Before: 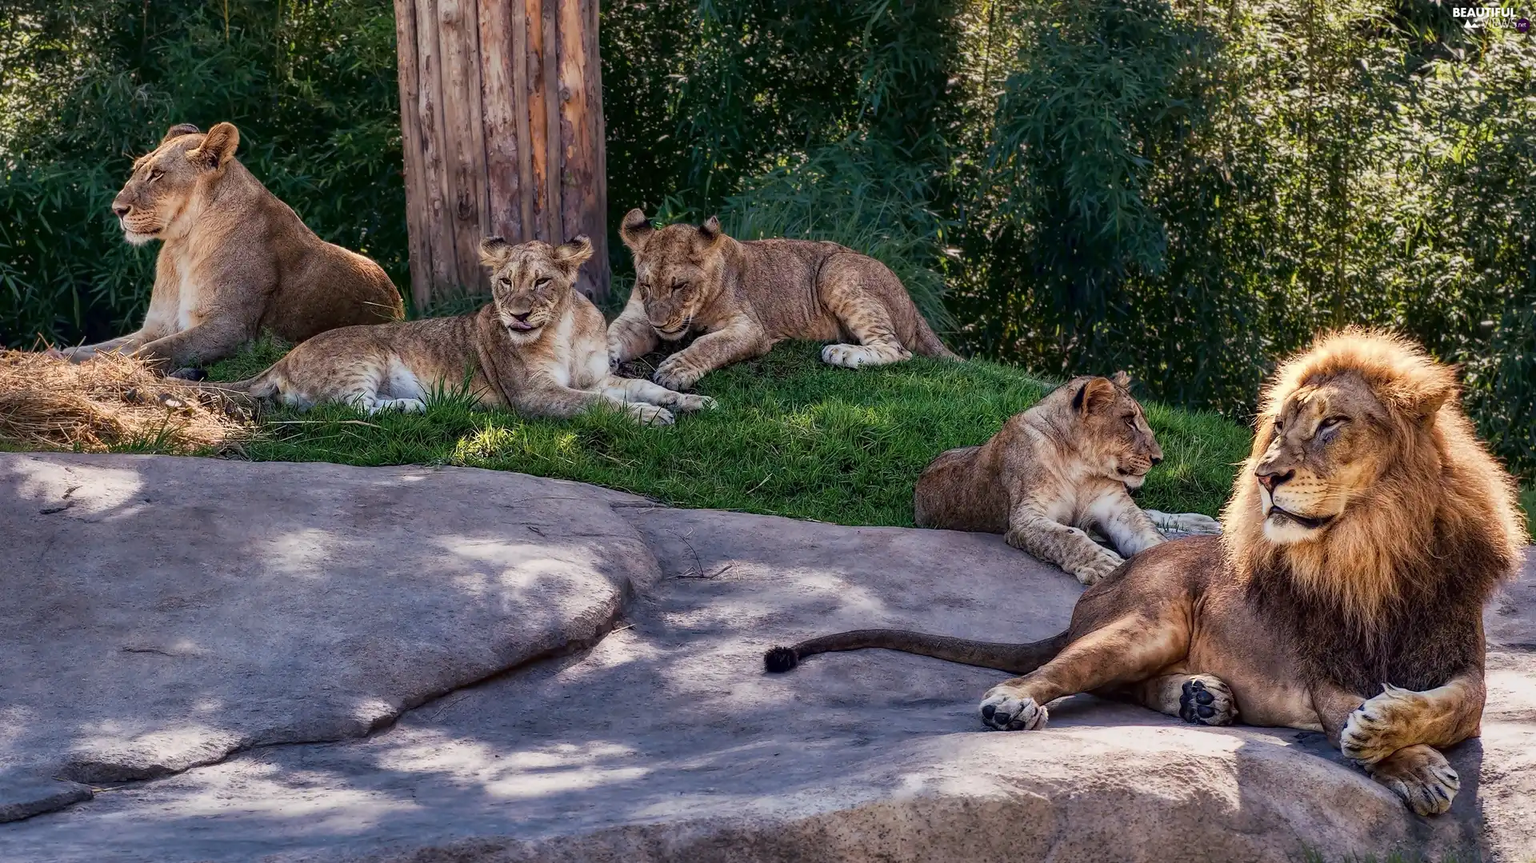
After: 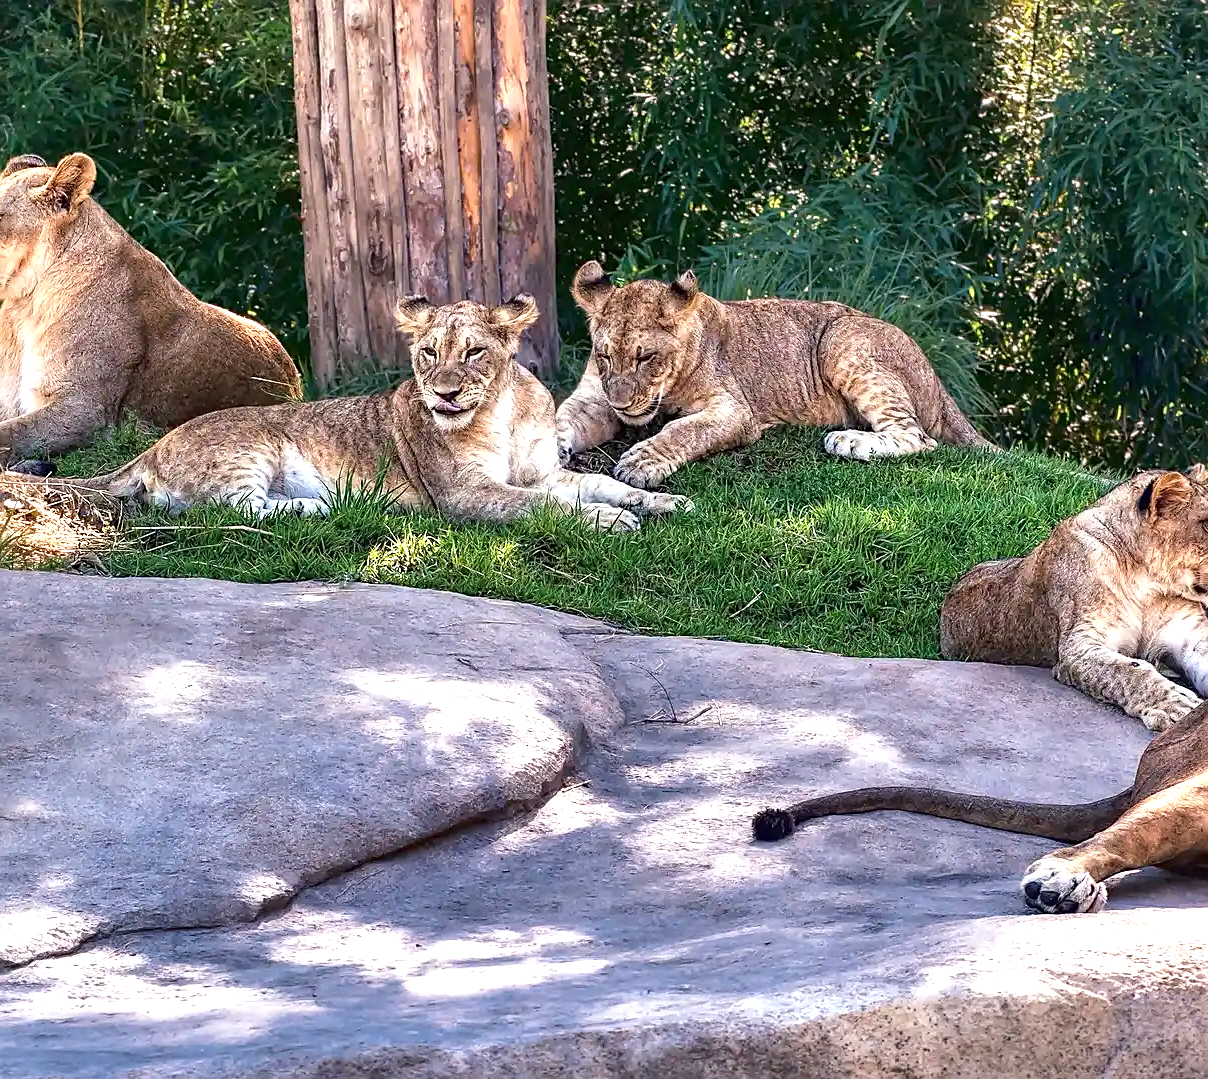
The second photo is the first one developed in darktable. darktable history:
crop: left 10.601%, right 26.432%
exposure: black level correction 0, exposure 1.2 EV, compensate highlight preservation false
sharpen: on, module defaults
